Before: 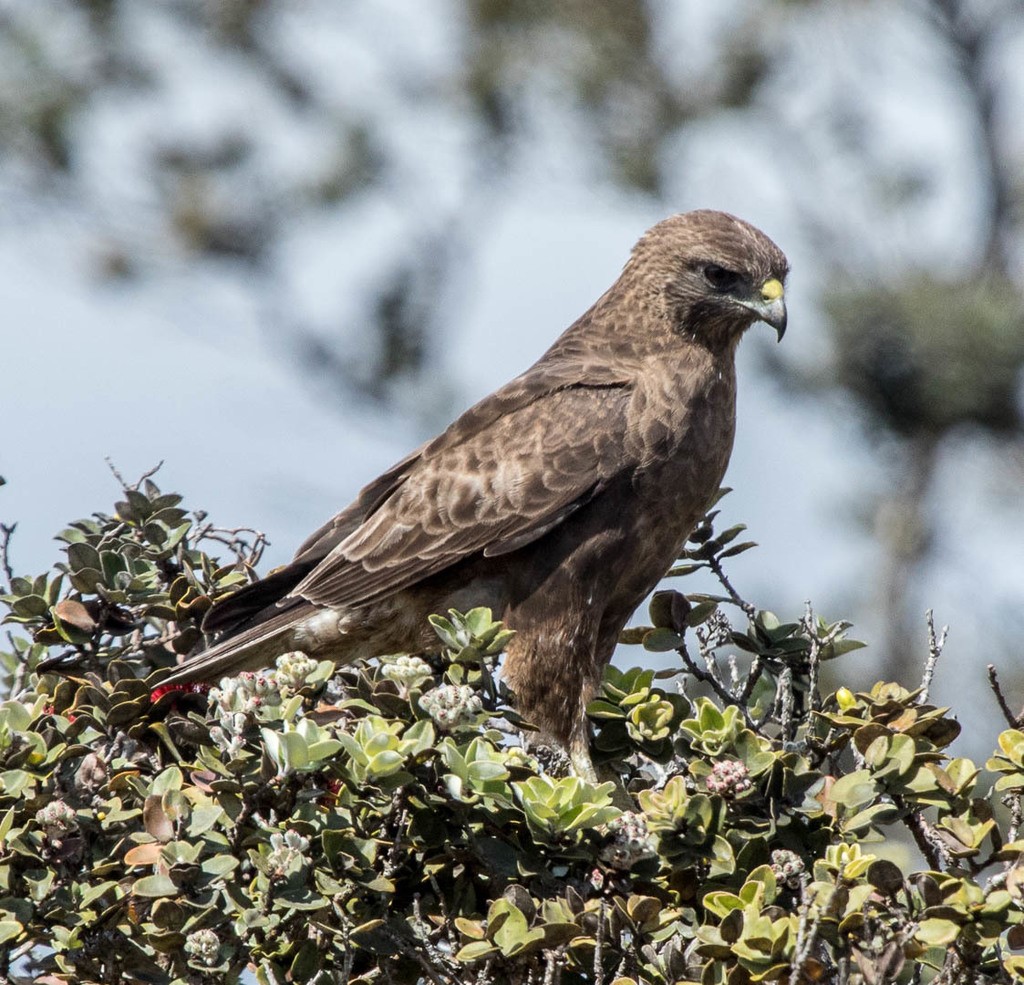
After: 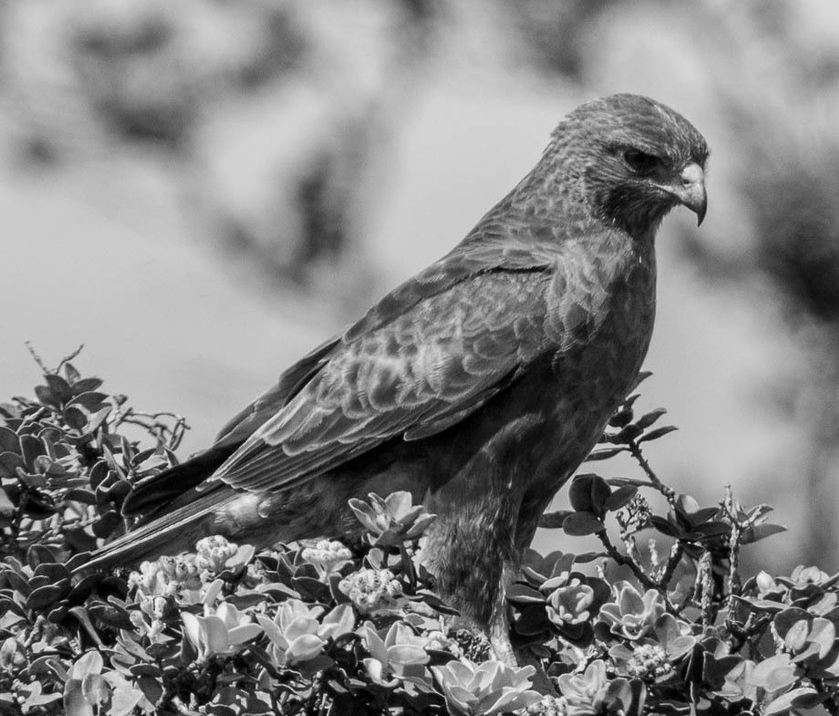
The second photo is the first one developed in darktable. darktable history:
crop: left 7.856%, top 11.836%, right 10.12%, bottom 15.387%
color zones: curves: ch1 [(0.113, 0.438) (0.75, 0.5)]; ch2 [(0.12, 0.526) (0.75, 0.5)]
monochrome: a -92.57, b 58.91
